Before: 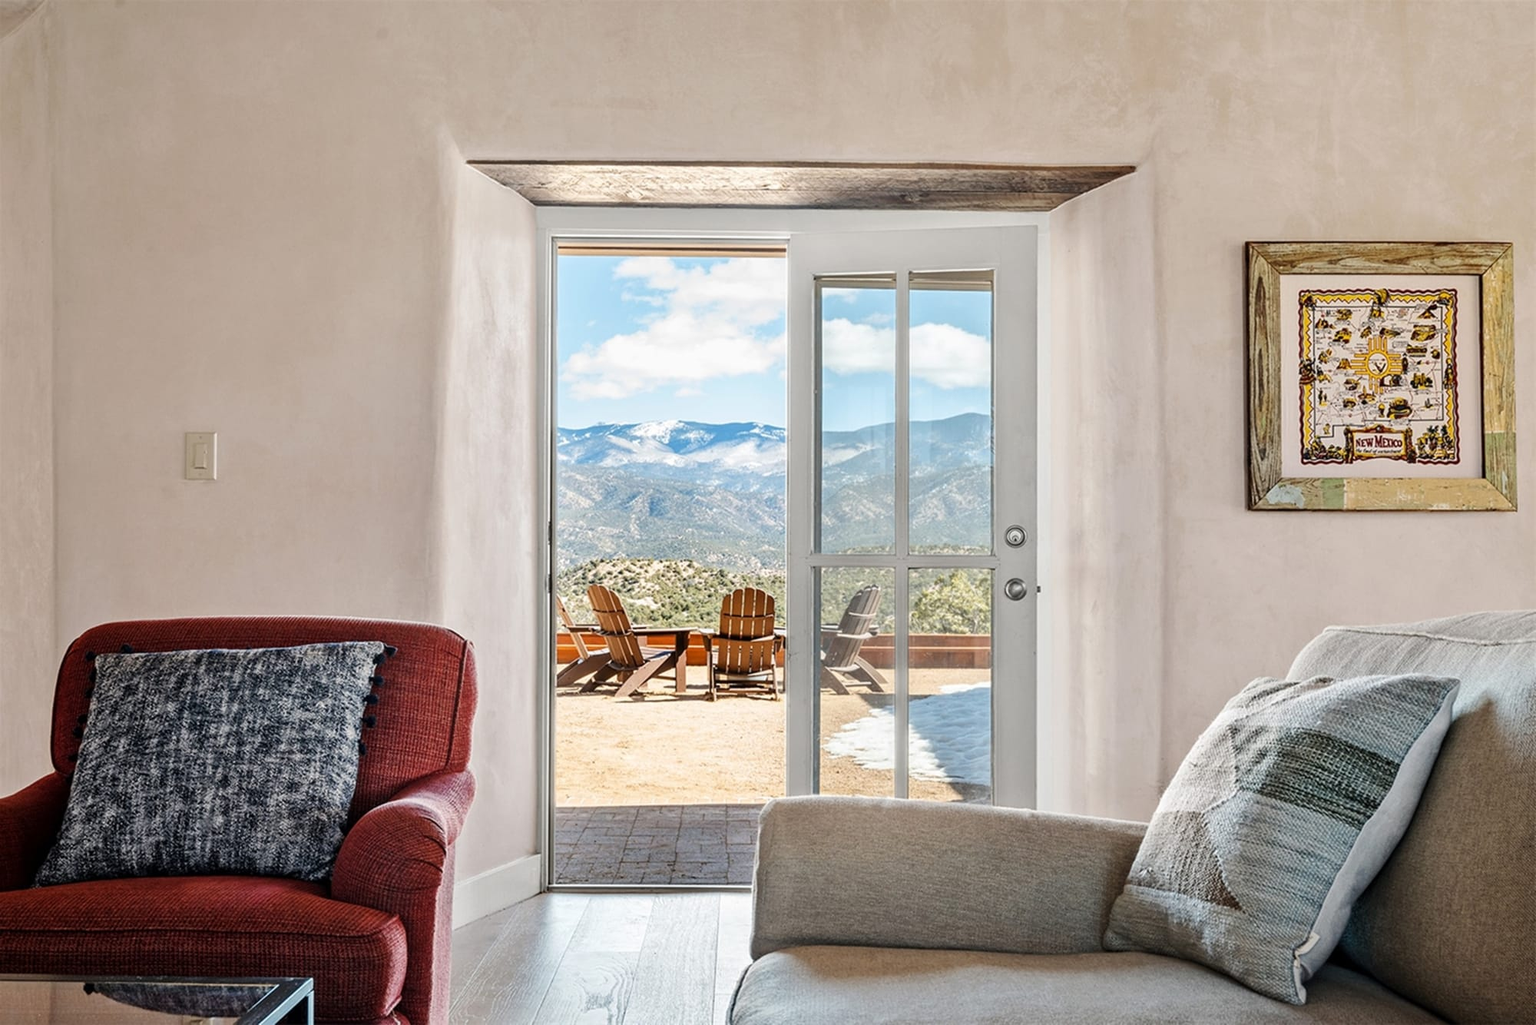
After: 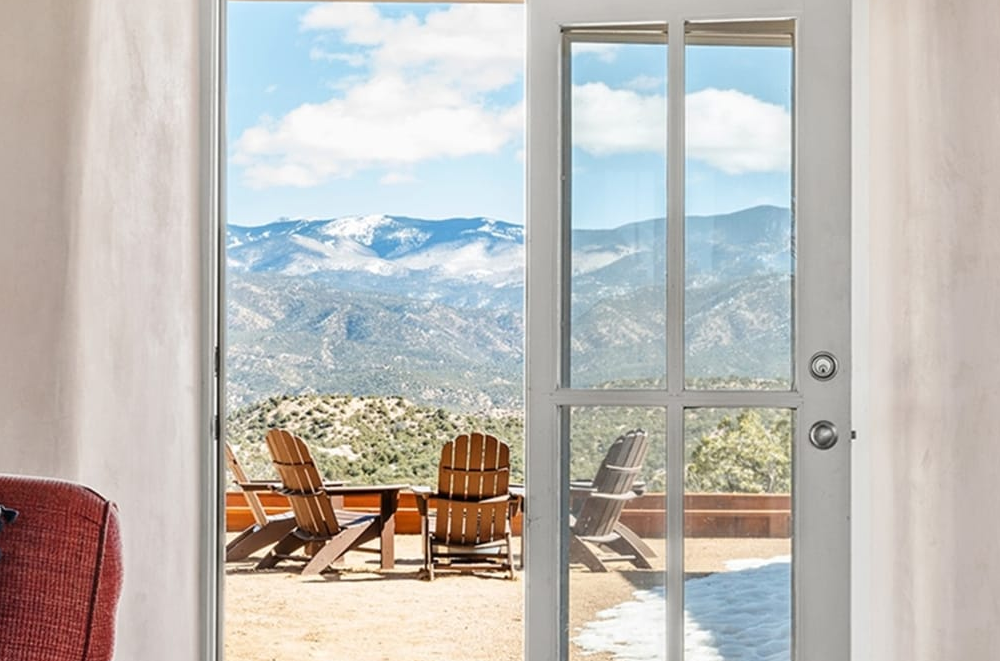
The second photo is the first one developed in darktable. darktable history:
crop: left 24.993%, top 24.914%, right 24.99%, bottom 25.471%
